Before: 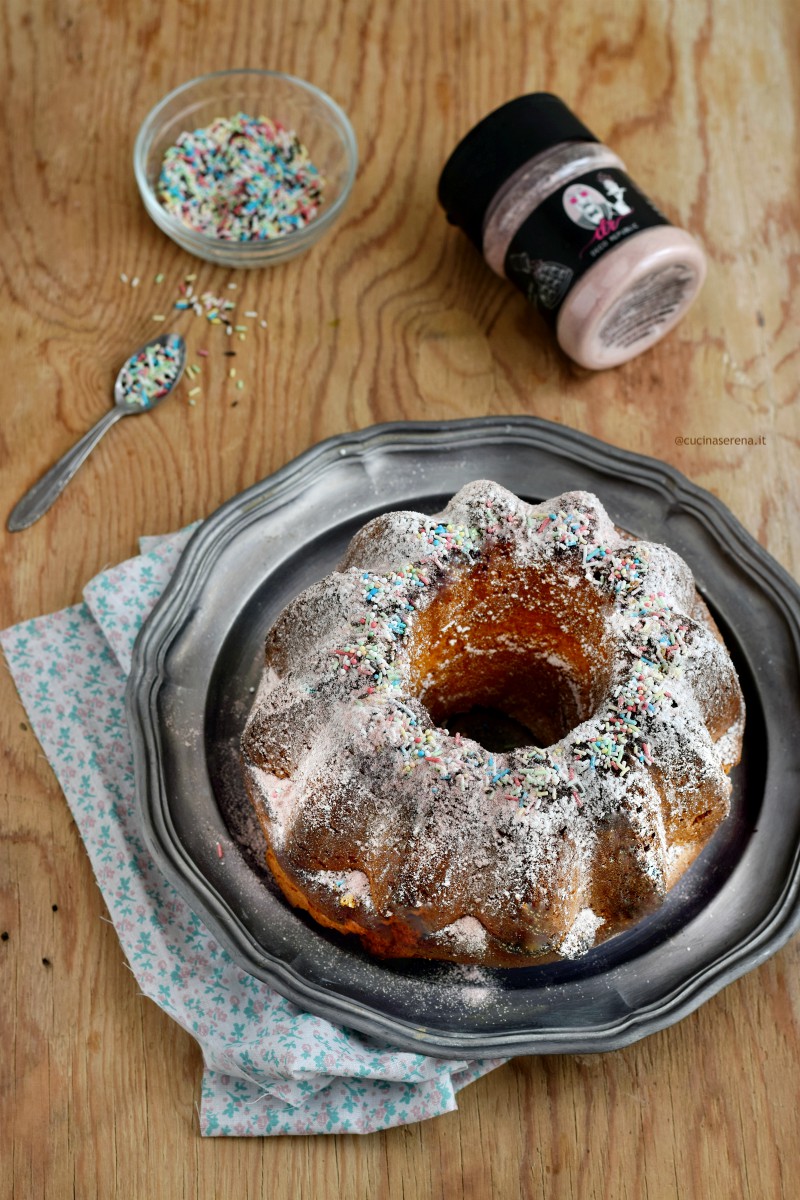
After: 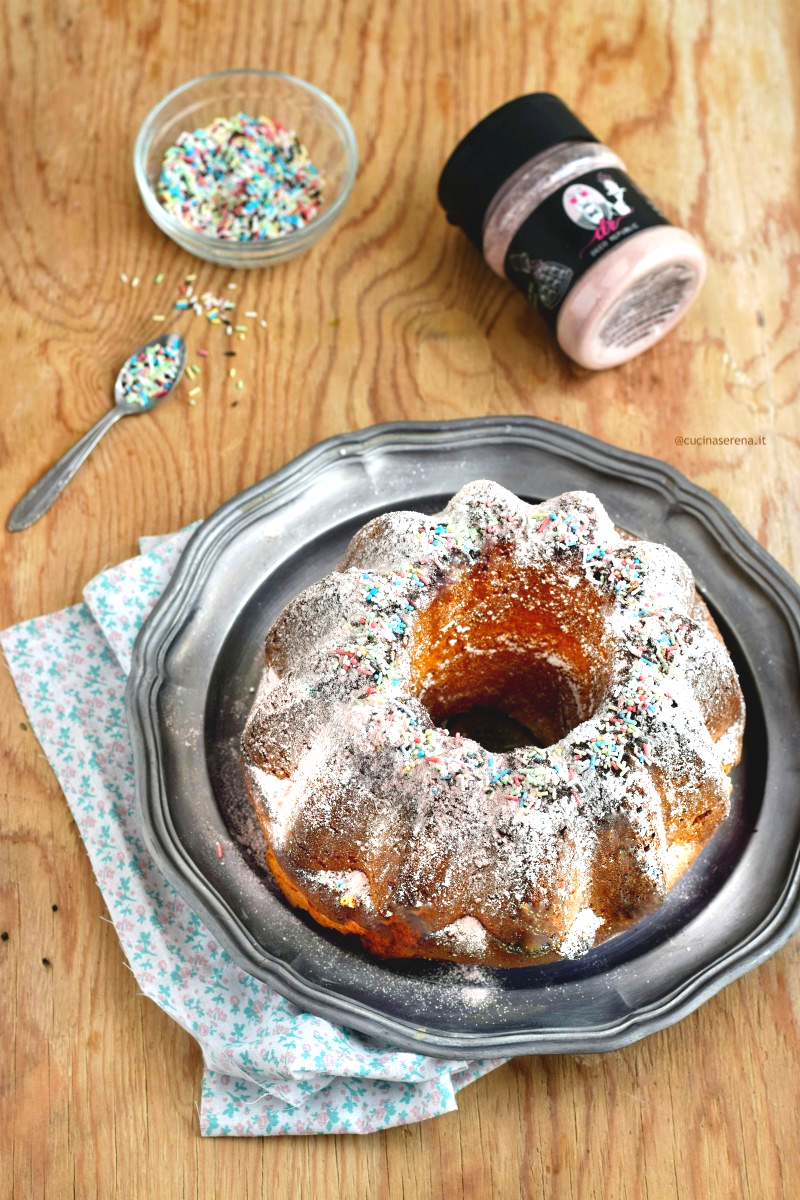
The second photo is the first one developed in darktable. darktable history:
exposure: black level correction 0, exposure 1 EV, compensate highlight preservation false
contrast brightness saturation: contrast -0.124
